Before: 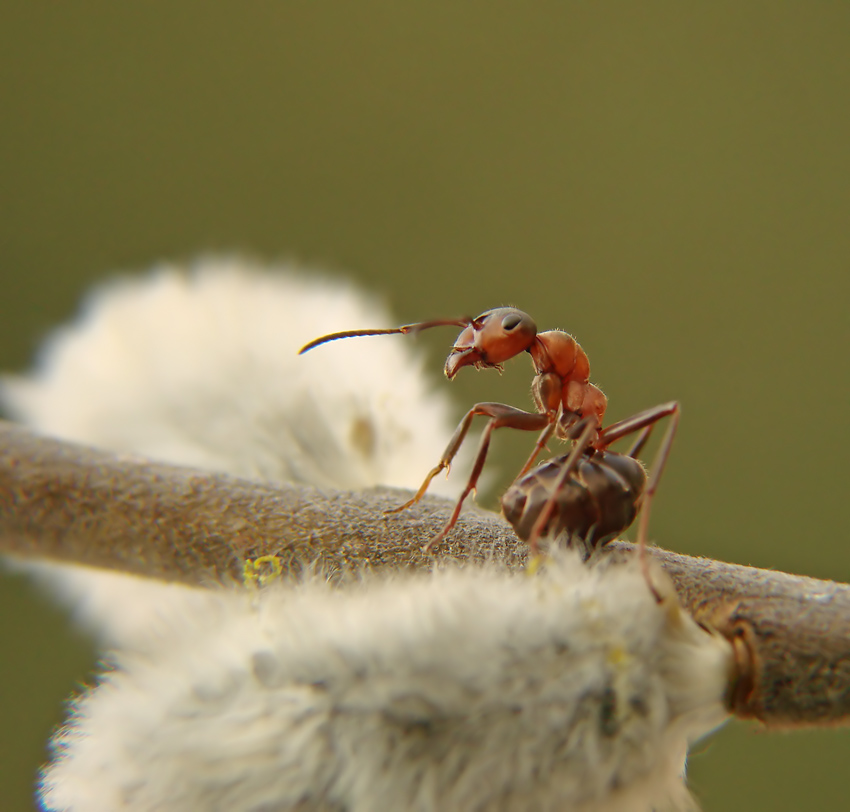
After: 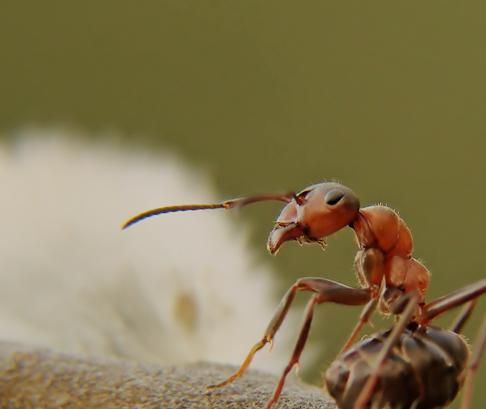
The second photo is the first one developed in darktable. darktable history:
crop: left 20.932%, top 15.471%, right 21.848%, bottom 34.081%
filmic rgb: black relative exposure -7.15 EV, white relative exposure 5.36 EV, hardness 3.02
